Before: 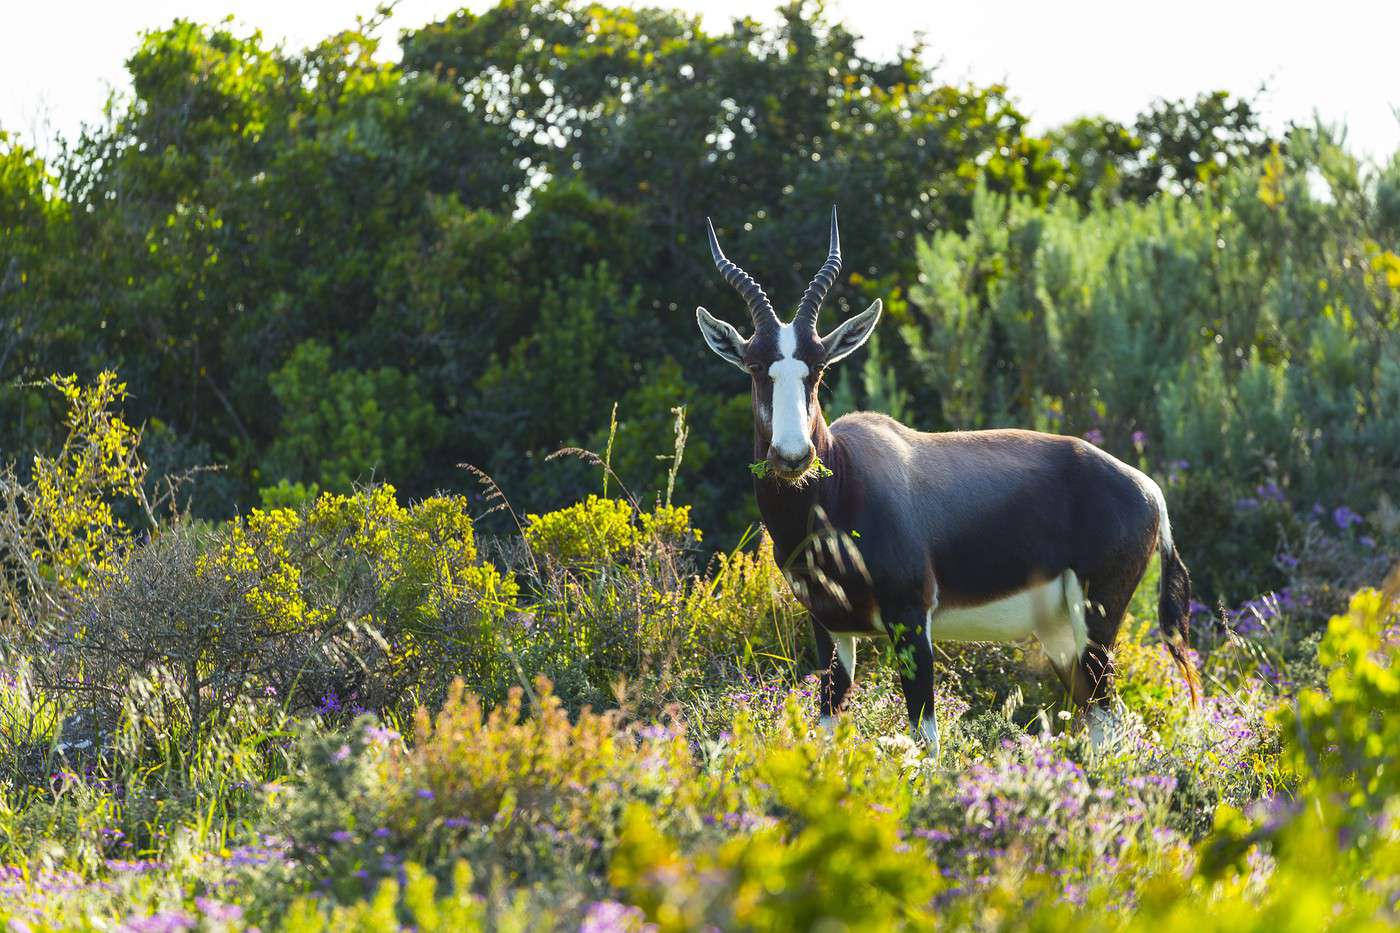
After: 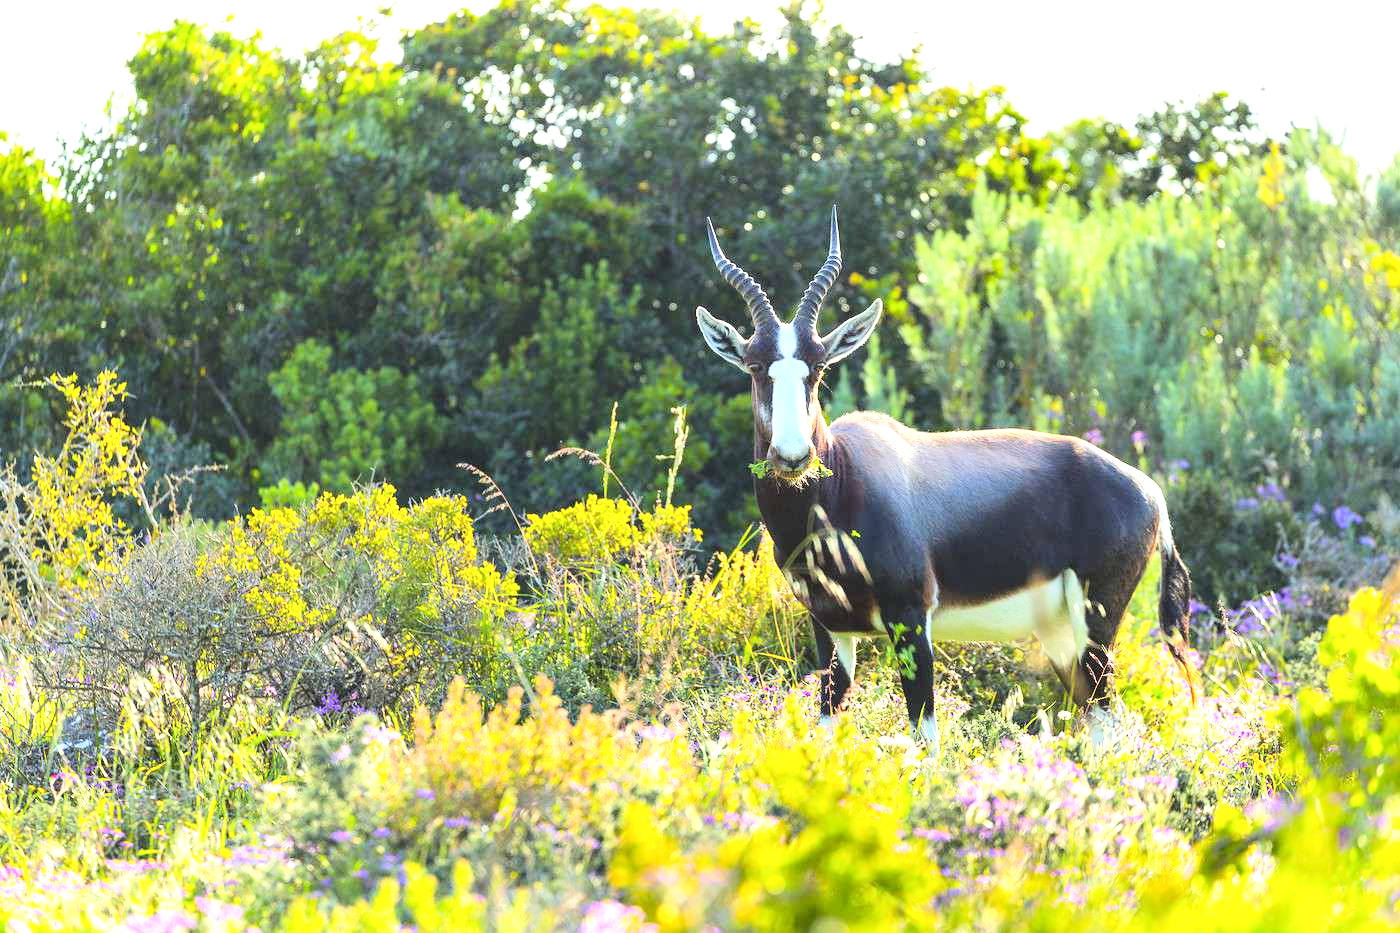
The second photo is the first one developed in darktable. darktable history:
levels: mode automatic, levels [0.182, 0.542, 0.902]
exposure: black level correction 0, exposure 1.2 EV, compensate highlight preservation false
tone curve: curves: ch0 [(0, 0) (0.11, 0.081) (0.256, 0.259) (0.398, 0.475) (0.498, 0.611) (0.65, 0.757) (0.835, 0.883) (1, 0.961)]; ch1 [(0, 0) (0.346, 0.307) (0.408, 0.369) (0.453, 0.457) (0.482, 0.479) (0.502, 0.498) (0.521, 0.51) (0.553, 0.554) (0.618, 0.65) (0.693, 0.727) (1, 1)]; ch2 [(0, 0) (0.366, 0.337) (0.434, 0.46) (0.485, 0.494) (0.5, 0.494) (0.511, 0.508) (0.537, 0.55) (0.579, 0.599) (0.621, 0.693) (1, 1)], color space Lab, linked channels, preserve colors none
